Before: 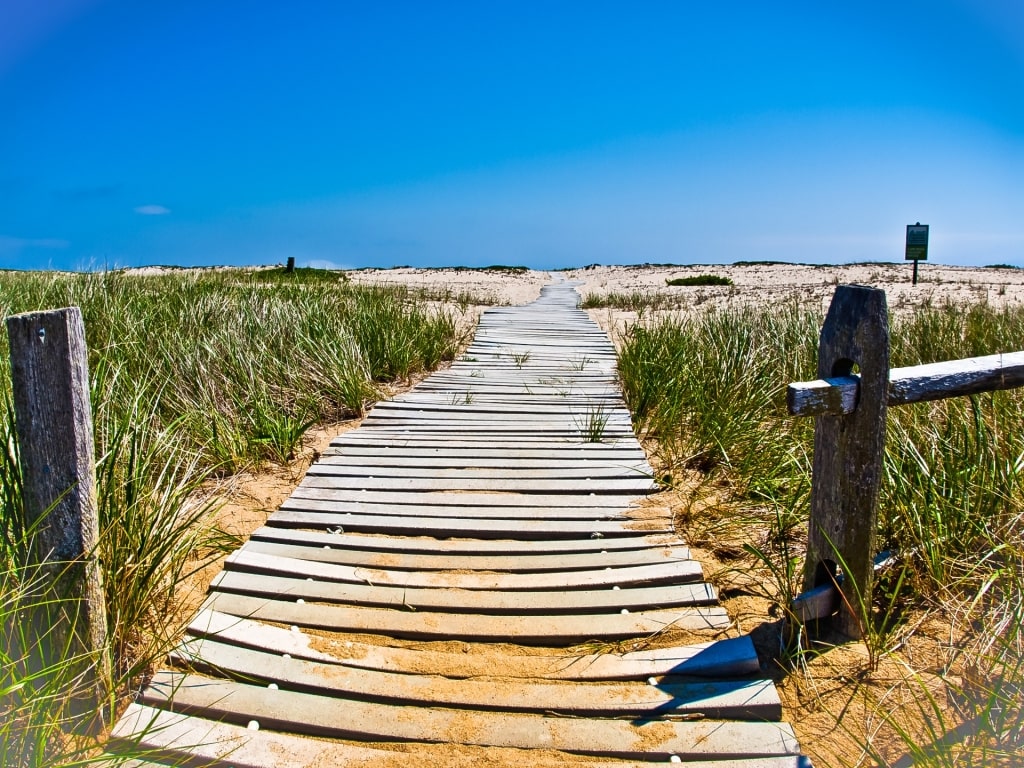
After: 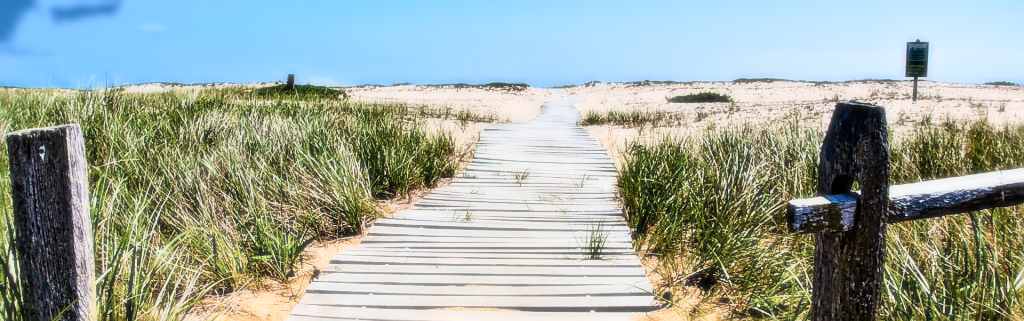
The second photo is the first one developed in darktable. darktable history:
shadows and highlights: soften with gaussian
crop and rotate: top 23.84%, bottom 34.294%
sharpen: on, module defaults
filmic rgb: black relative exposure -7.65 EV, white relative exposure 4.56 EV, hardness 3.61
white balance: emerald 1
bloom: size 0%, threshold 54.82%, strength 8.31%
